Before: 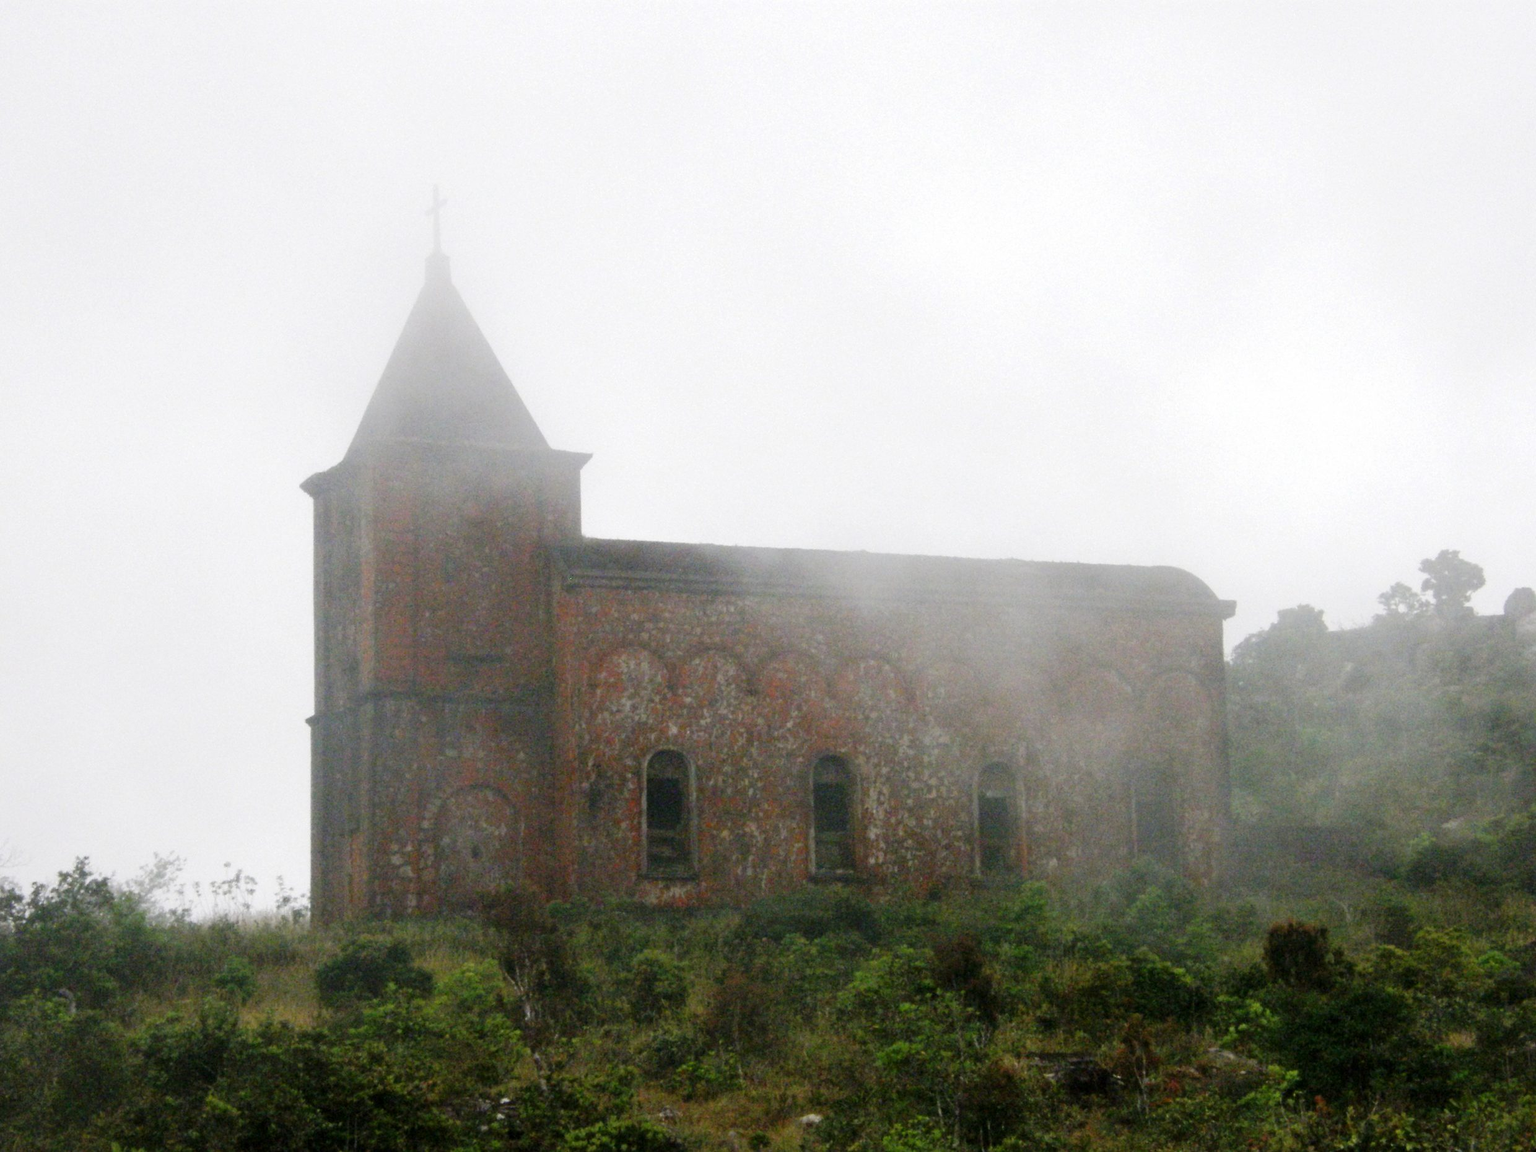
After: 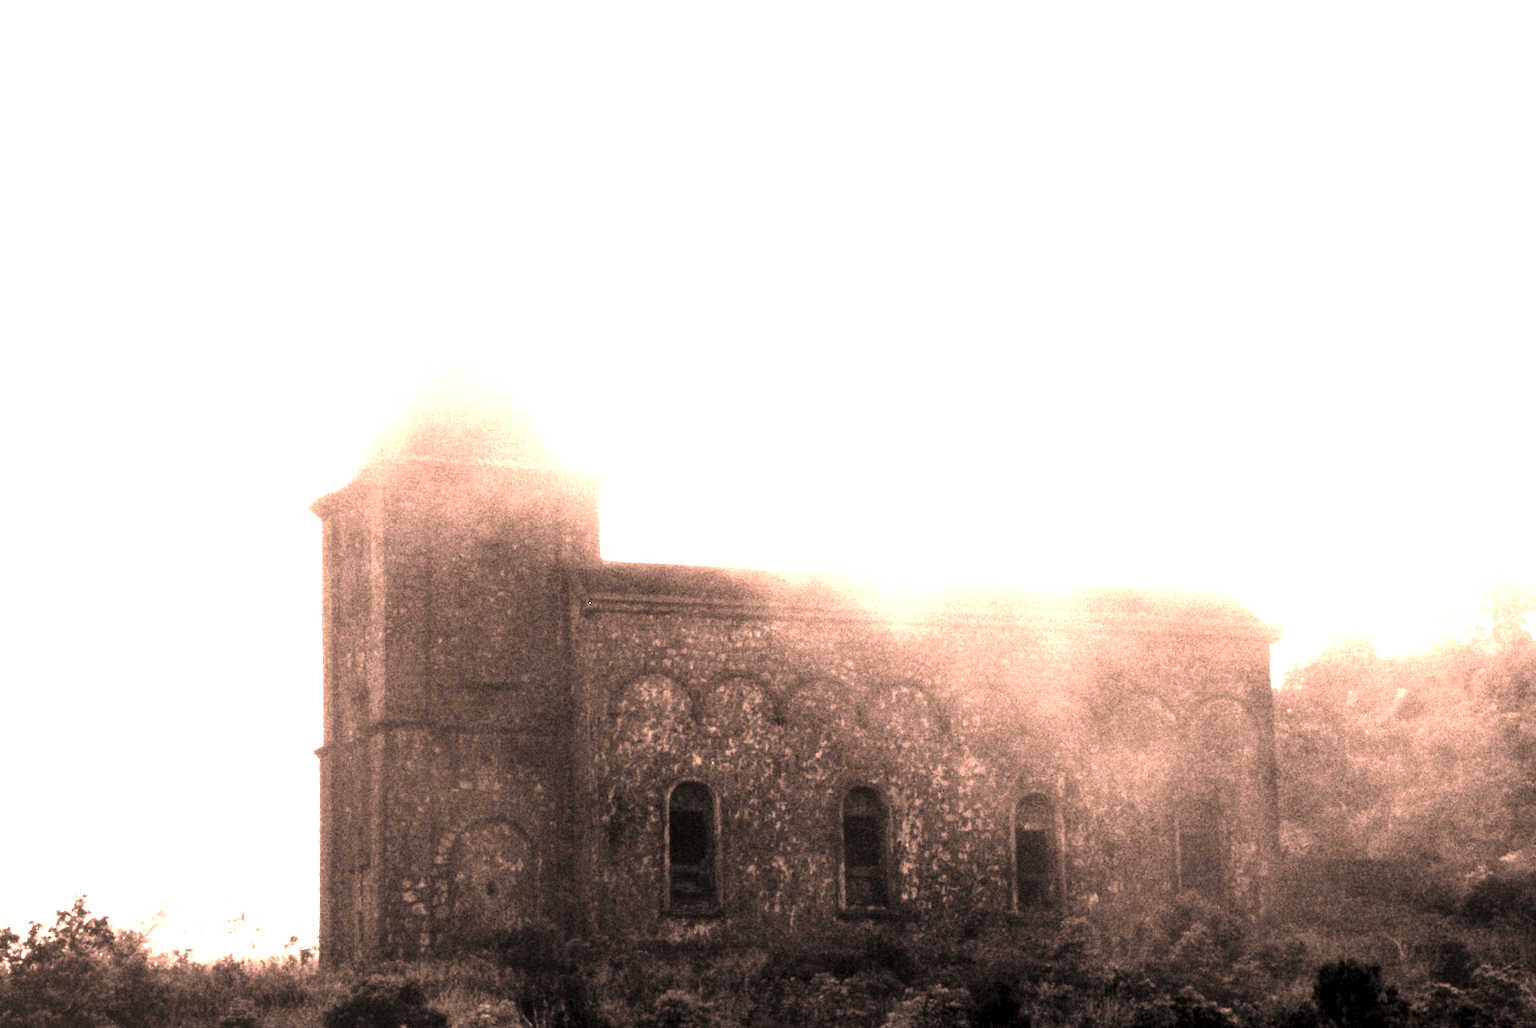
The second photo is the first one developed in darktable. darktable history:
color correction: highlights a* 39.27, highlights b* 39.66, saturation 0.692
contrast brightness saturation: contrast -0.029, brightness -0.607, saturation -0.991
color balance rgb: shadows lift › hue 86.63°, perceptual saturation grading › global saturation 20%, perceptual saturation grading › highlights -25.659%, perceptual saturation grading › shadows 25.886%, contrast -9.868%
exposure: black level correction 0, exposure 1.51 EV, compensate exposure bias true, compensate highlight preservation false
crop and rotate: angle 0.139°, left 0.239%, right 3.566%, bottom 14.117%
local contrast: detail 134%, midtone range 0.745
tone equalizer: luminance estimator HSV value / RGB max
